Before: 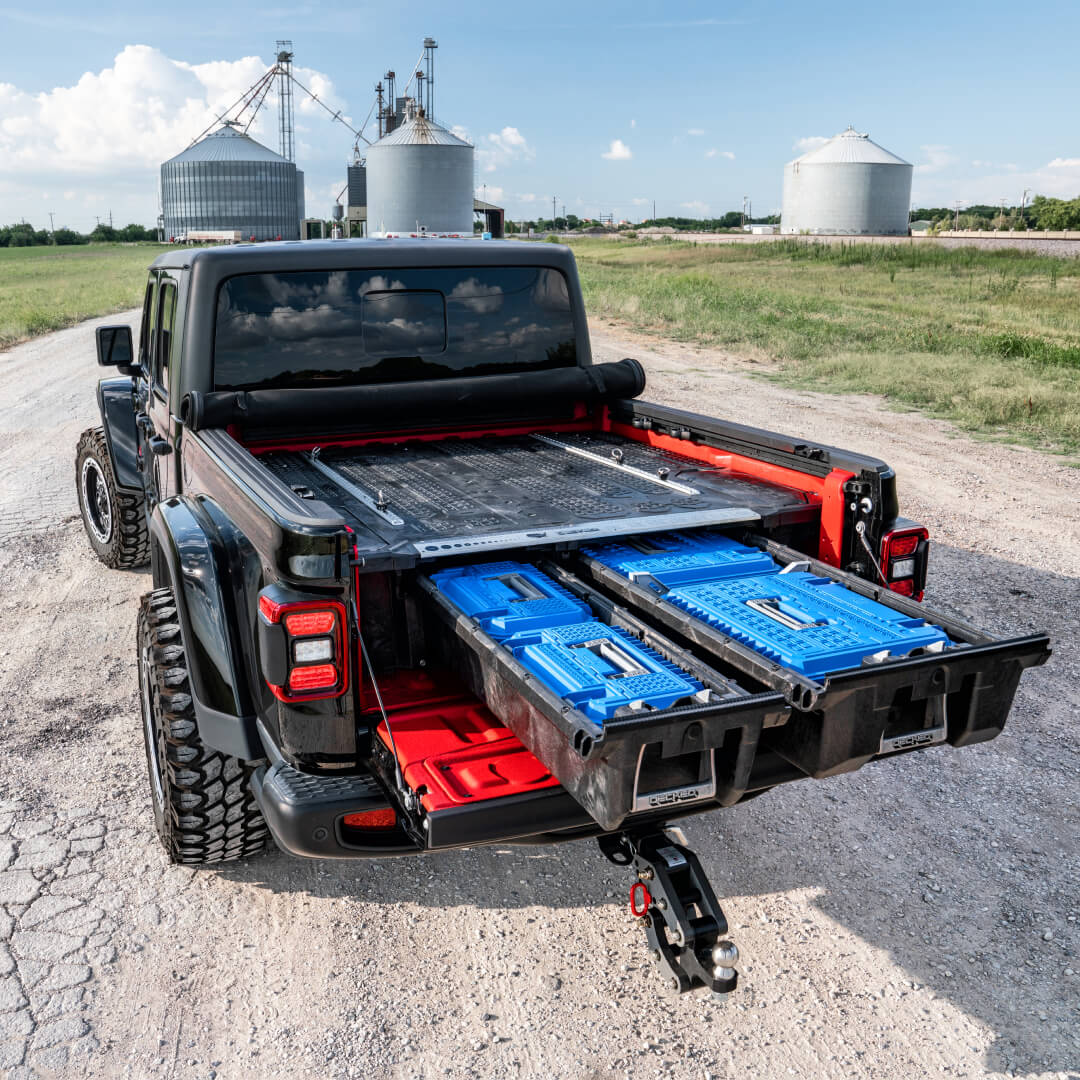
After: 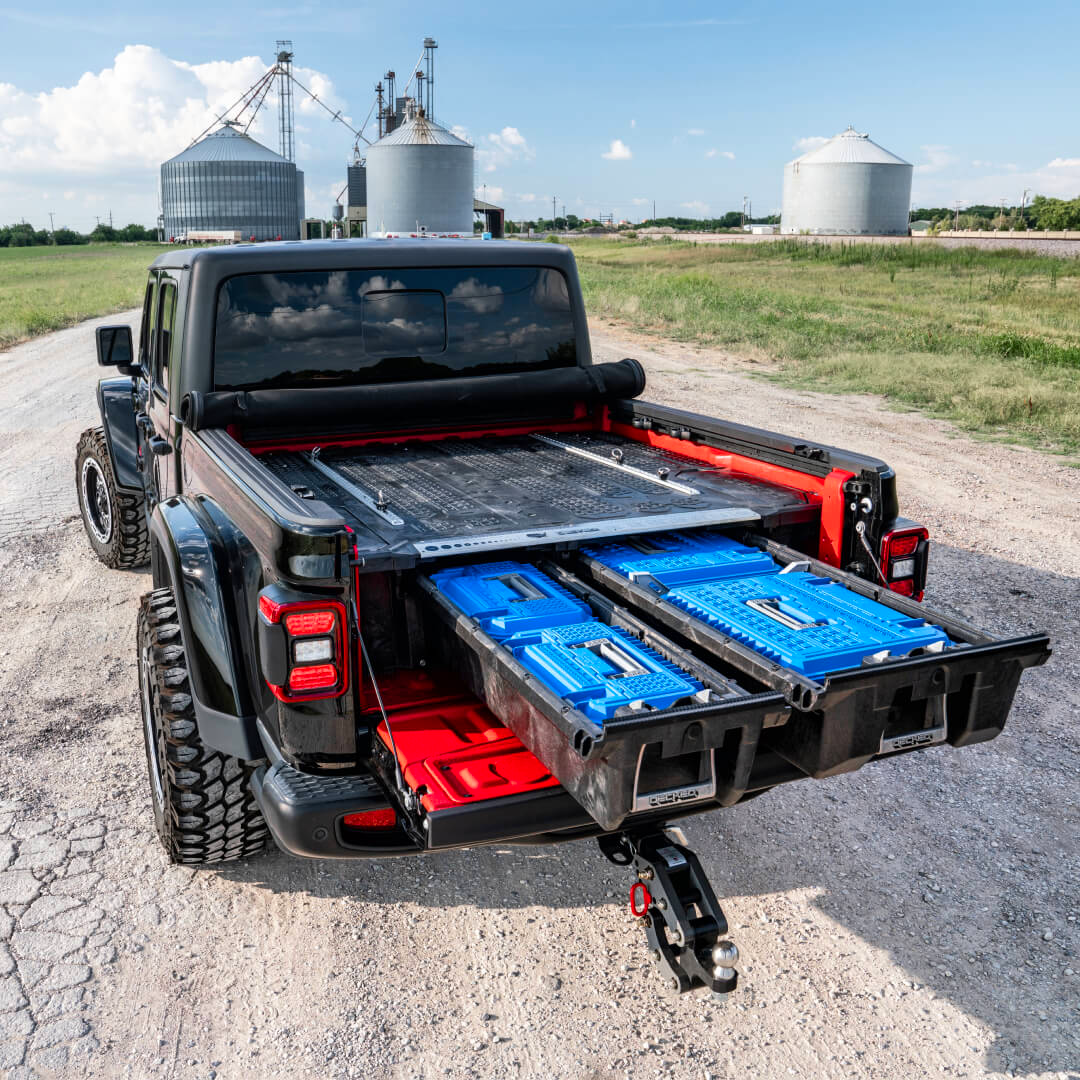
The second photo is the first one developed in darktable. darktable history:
contrast brightness saturation: saturation 0.13
